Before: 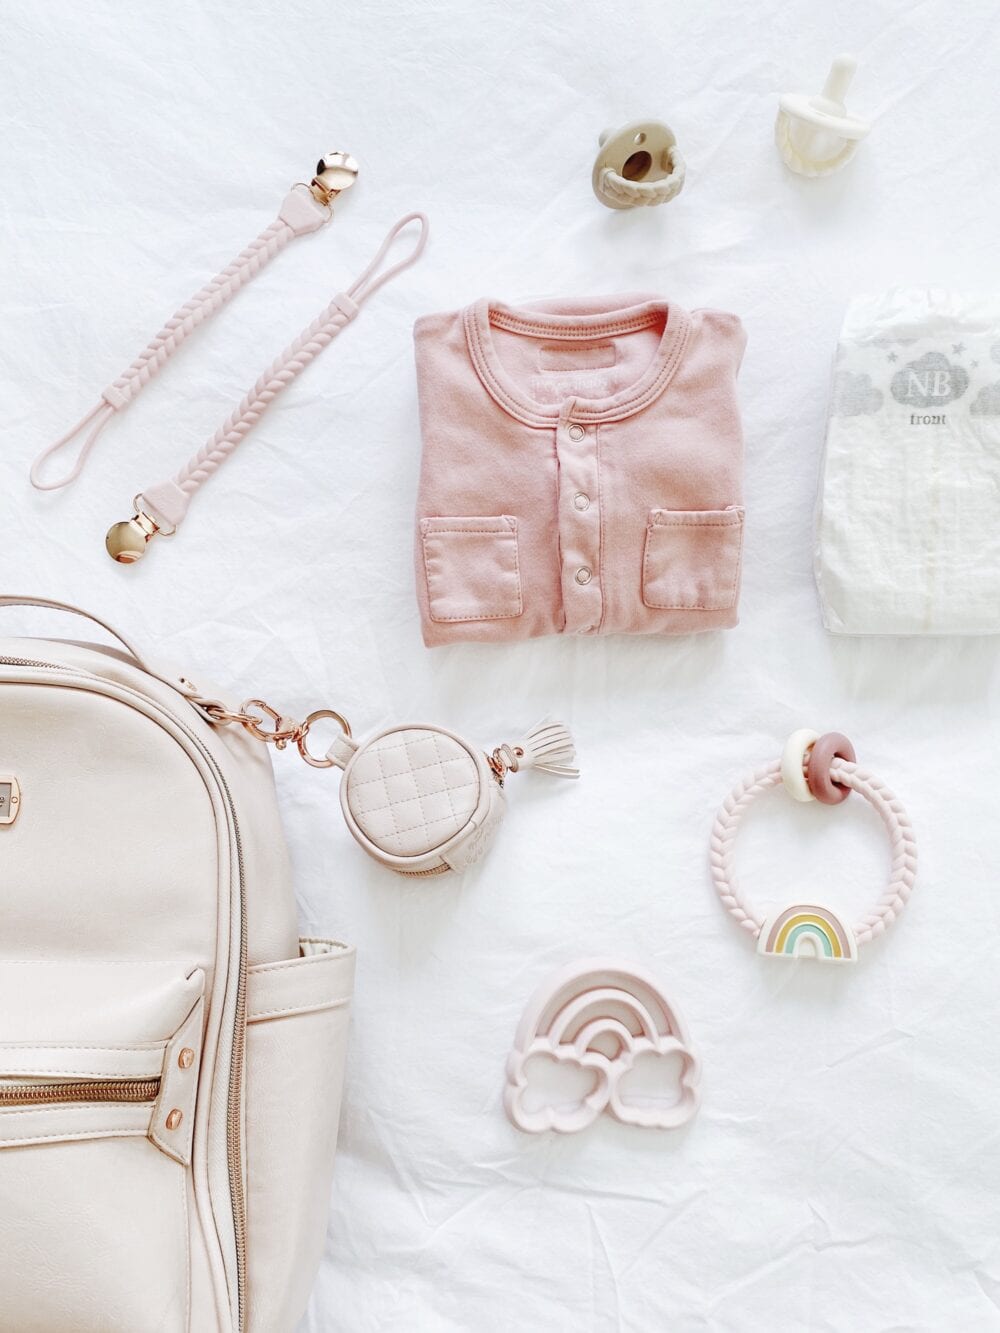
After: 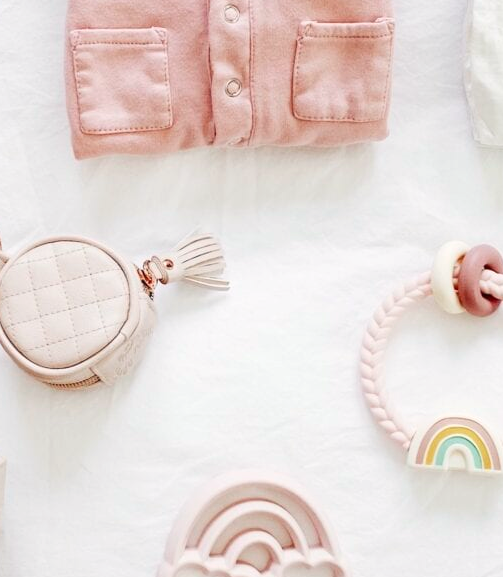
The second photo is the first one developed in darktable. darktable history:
contrast brightness saturation: contrast 0.14
white balance: red 1.009, blue 0.985
crop: left 35.03%, top 36.625%, right 14.663%, bottom 20.057%
